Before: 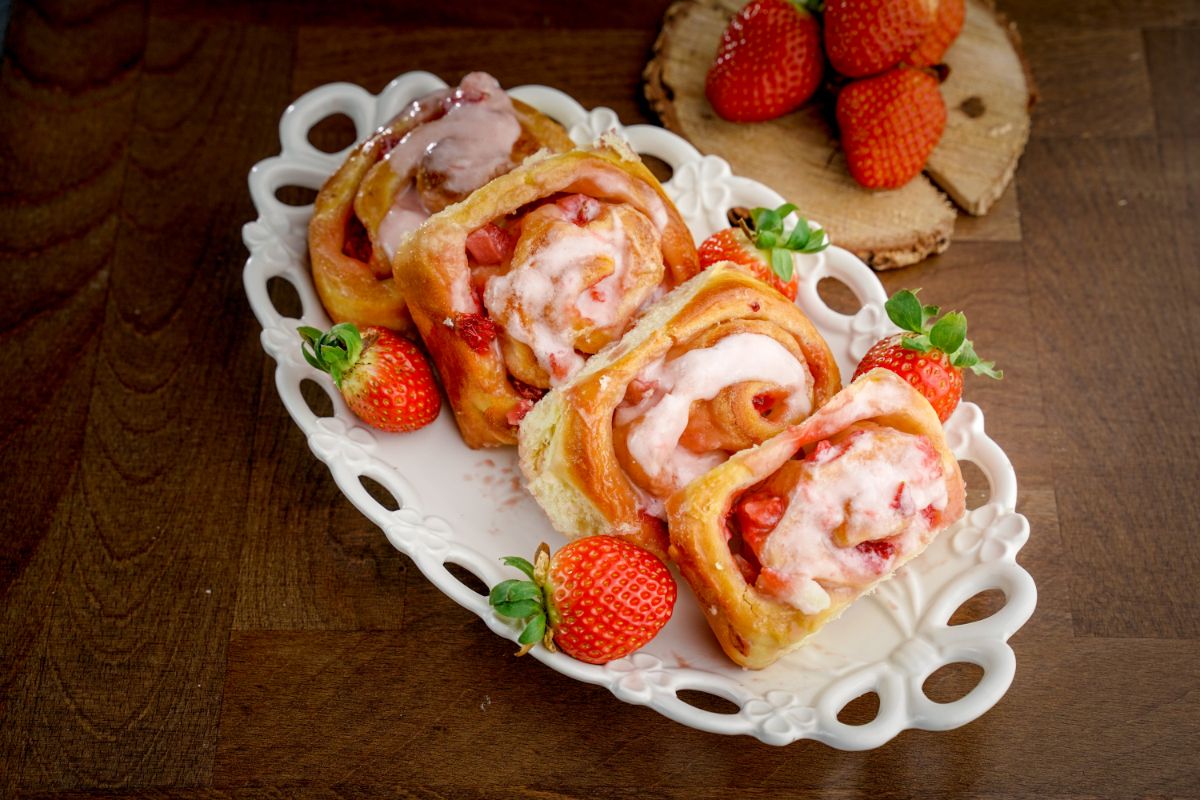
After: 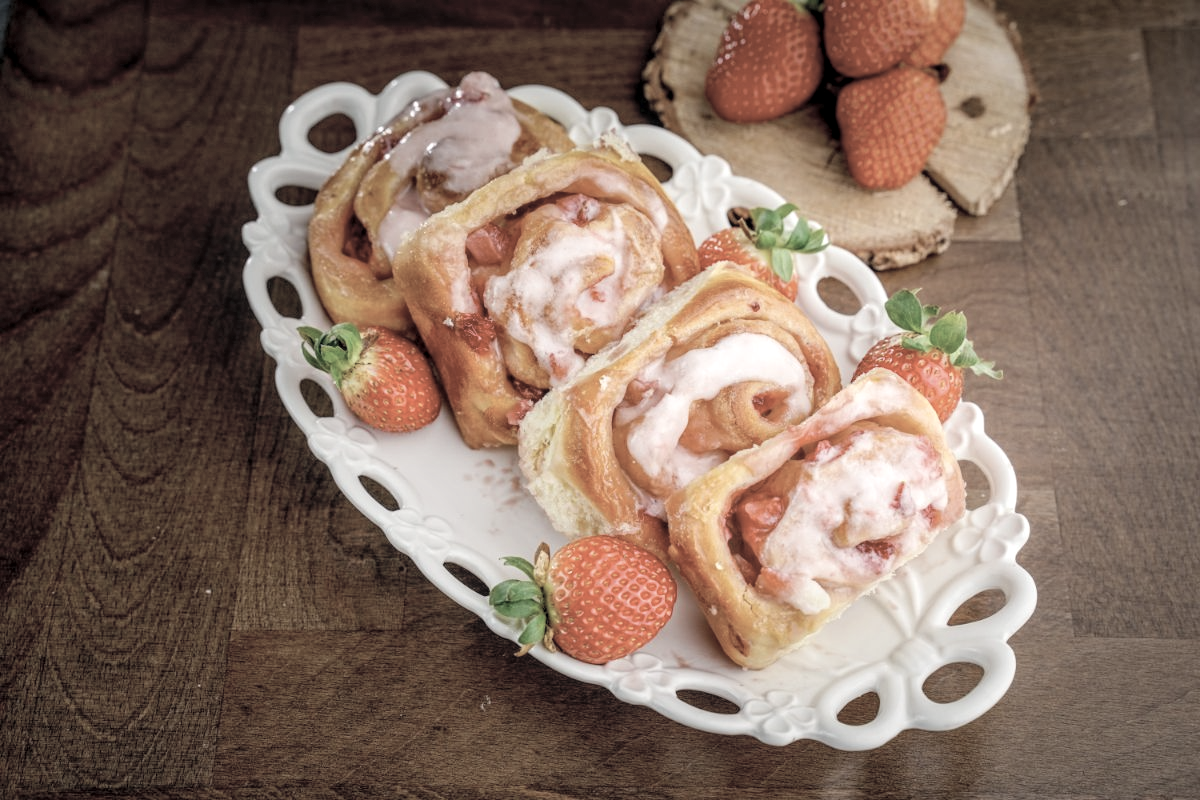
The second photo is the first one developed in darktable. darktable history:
local contrast: on, module defaults
contrast brightness saturation: brightness 0.18, saturation -0.5
